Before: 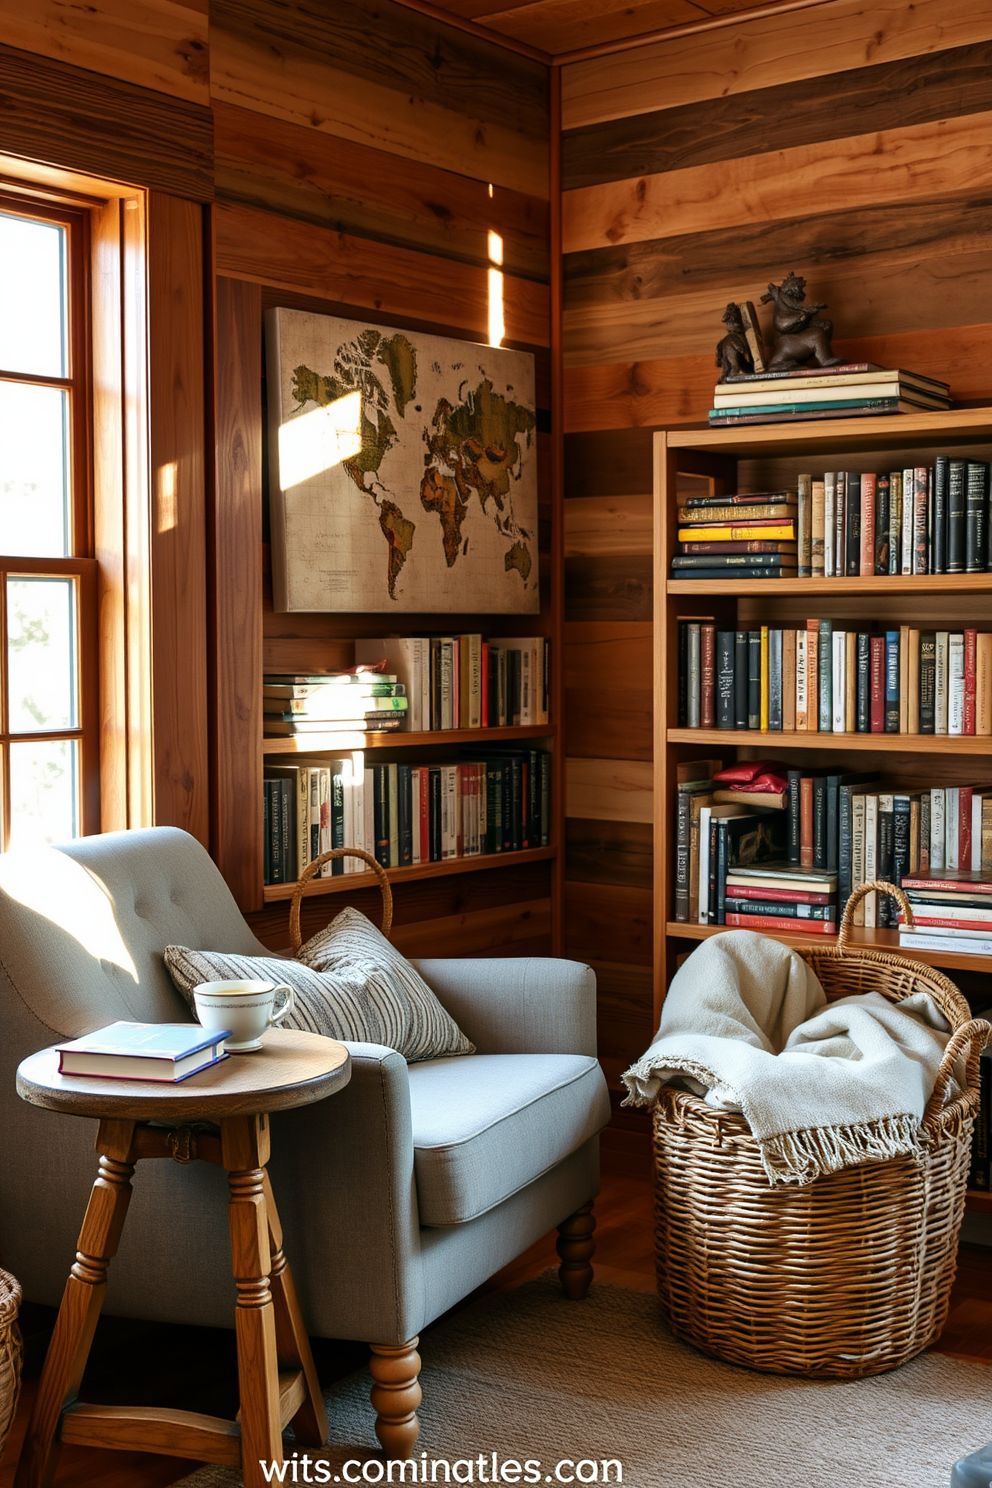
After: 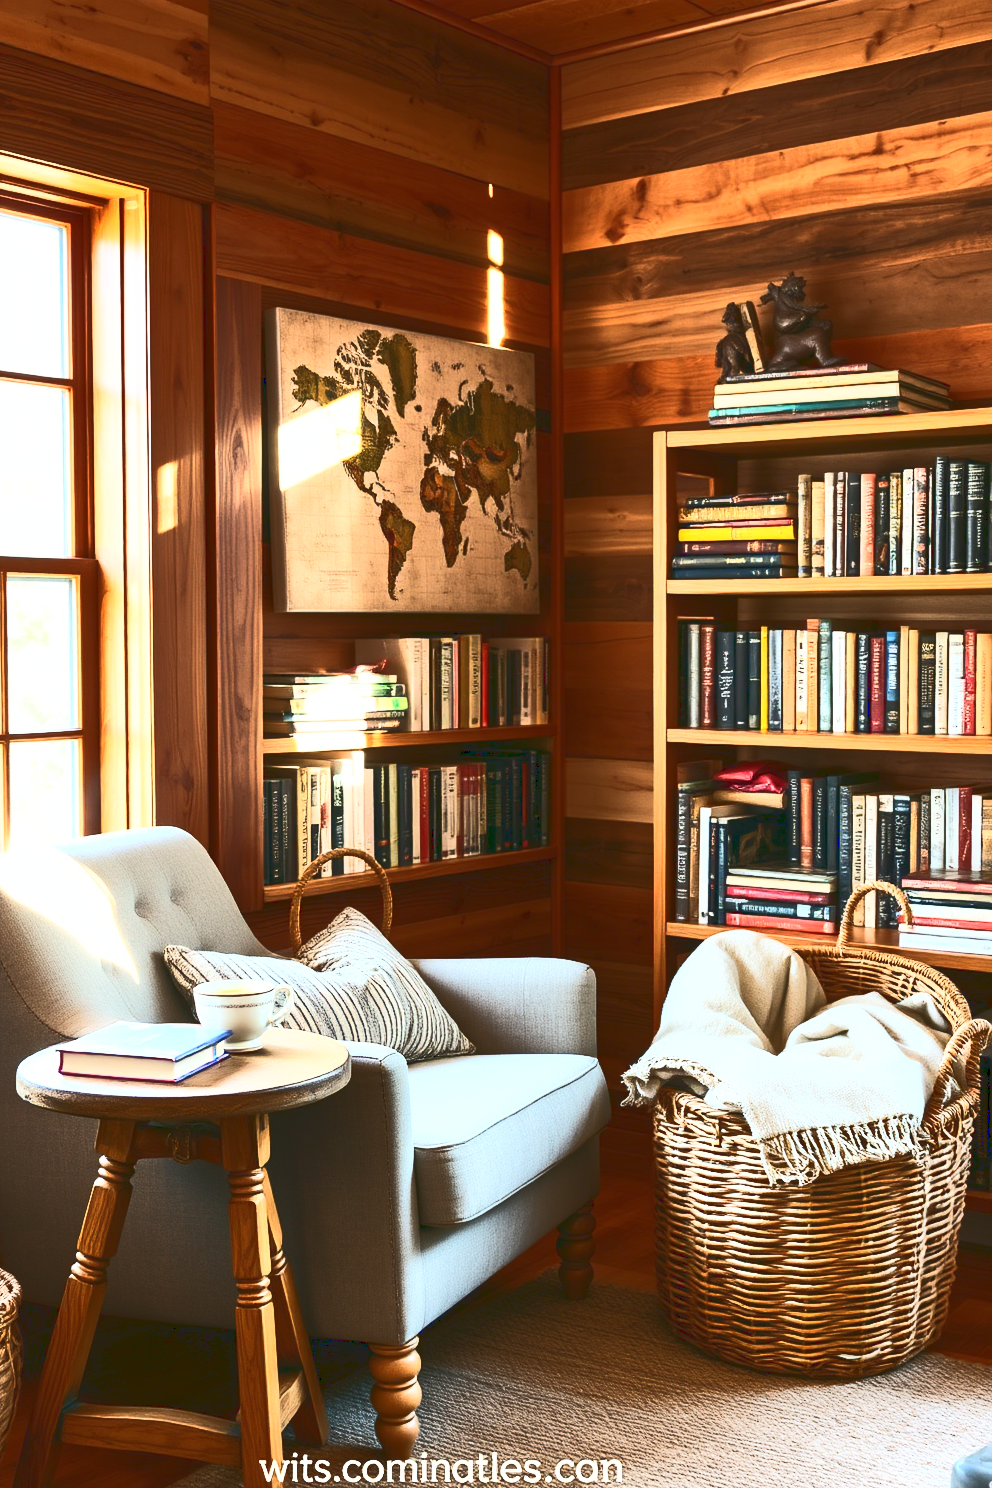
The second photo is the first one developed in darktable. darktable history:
base curve: curves: ch0 [(0, 0.015) (0.085, 0.116) (0.134, 0.298) (0.19, 0.545) (0.296, 0.764) (0.599, 0.982) (1, 1)]
